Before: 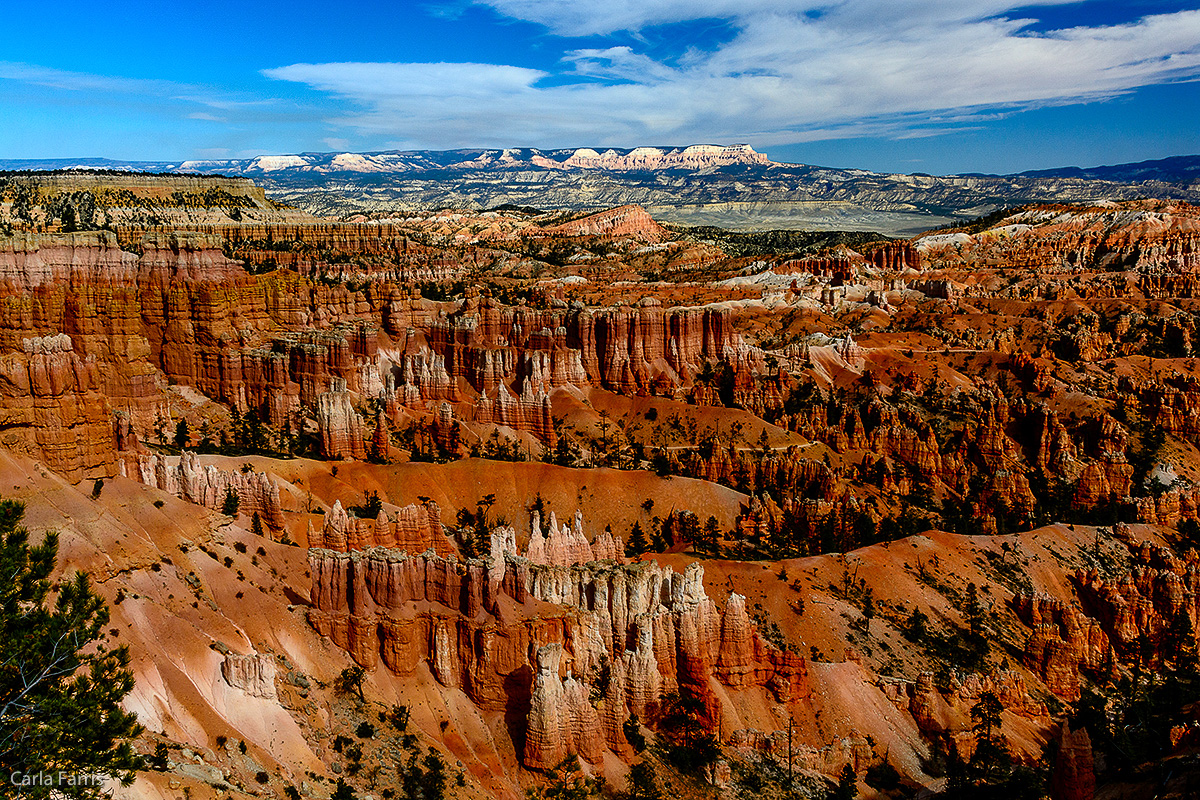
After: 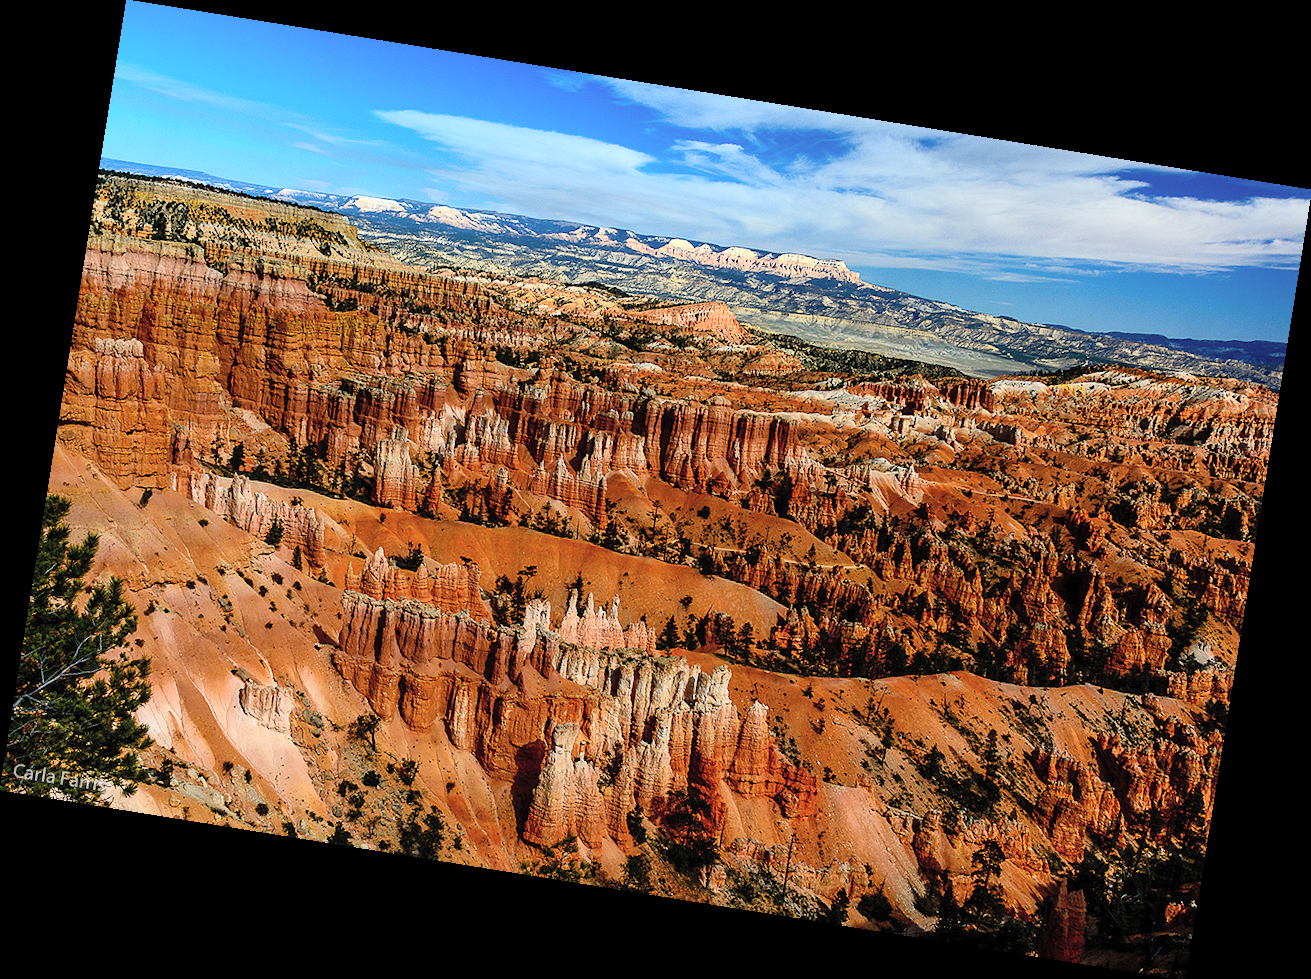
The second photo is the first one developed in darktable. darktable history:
contrast brightness saturation: contrast 0.14, brightness 0.21
tone equalizer: on, module defaults
rotate and perspective: rotation 9.12°, automatic cropping off
